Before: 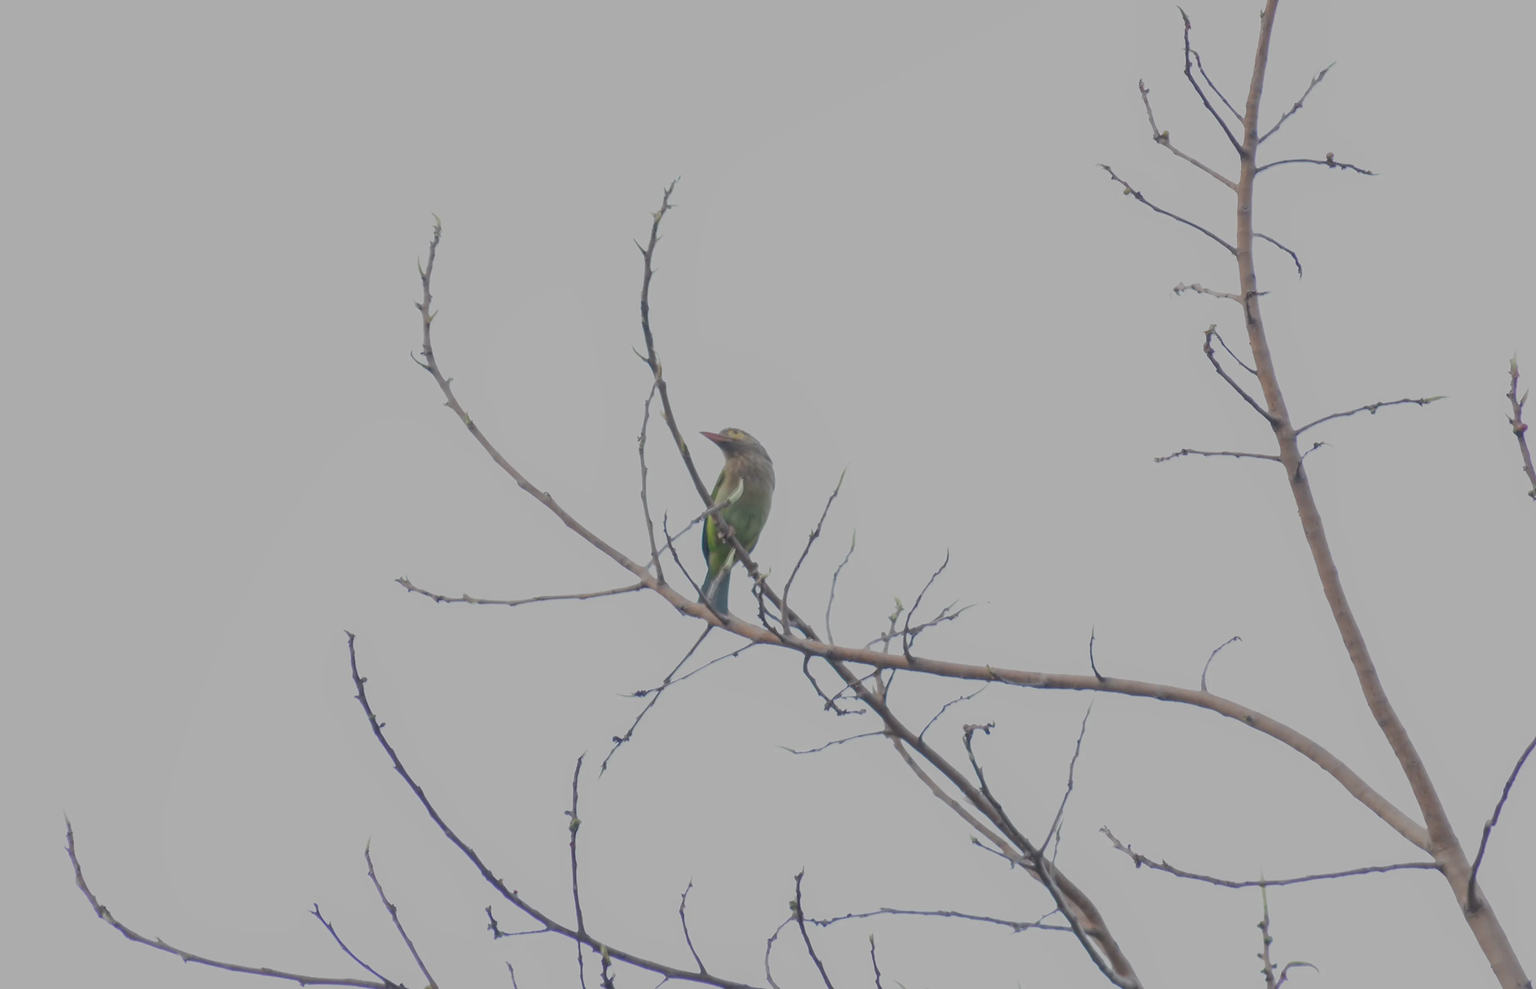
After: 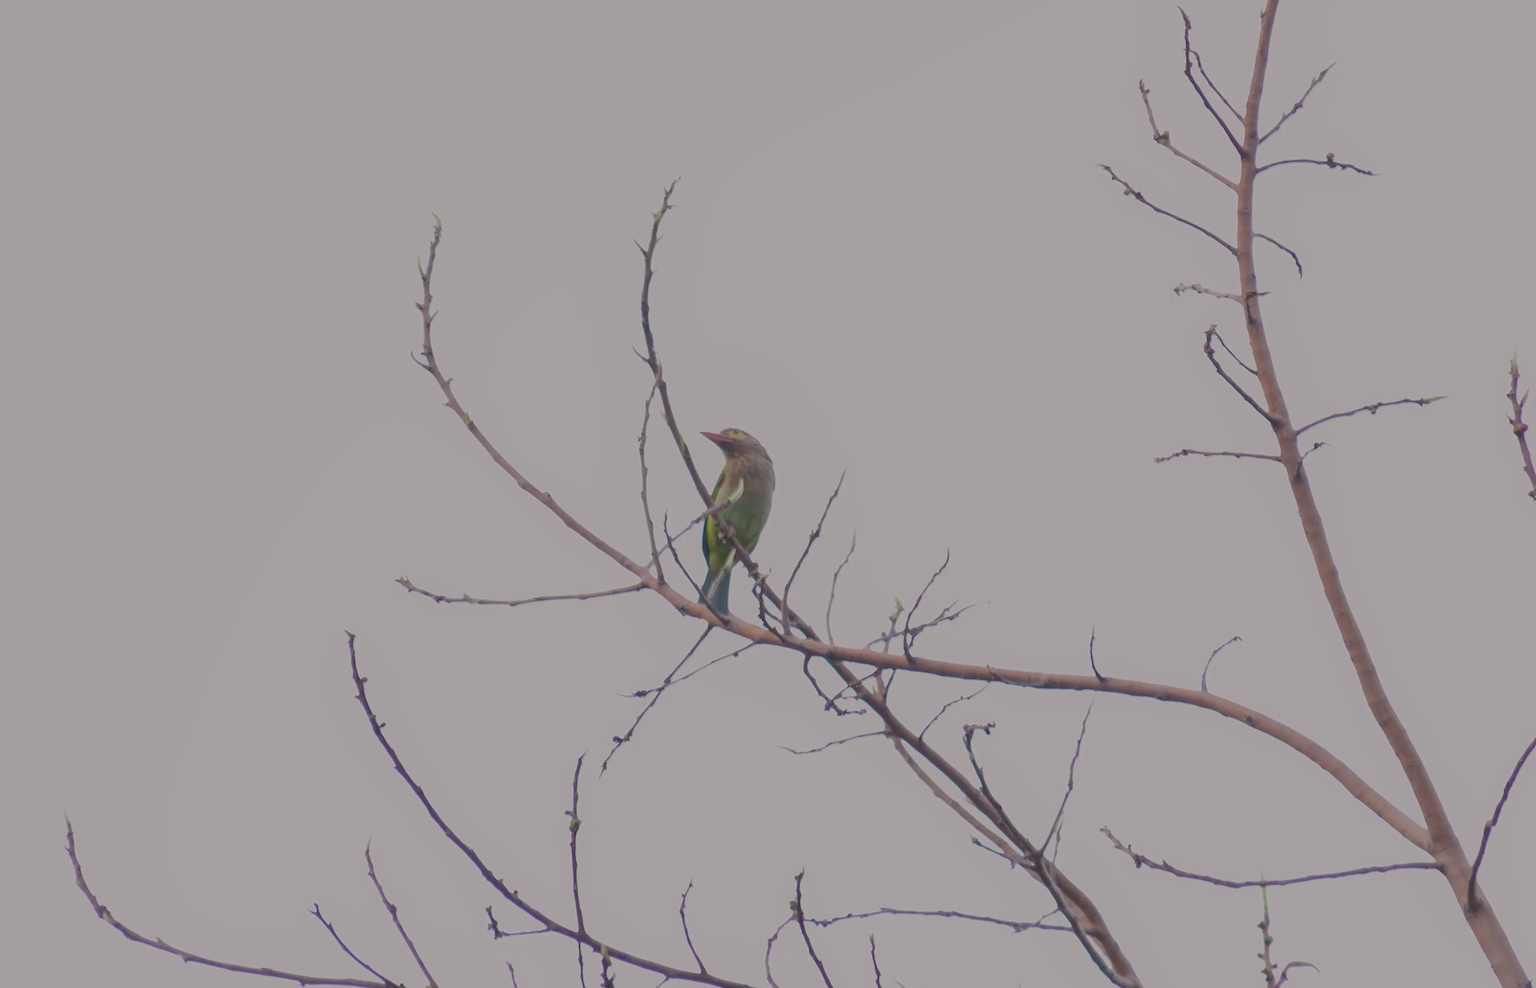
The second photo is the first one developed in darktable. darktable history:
tone curve: curves: ch0 [(0, 0.029) (0.253, 0.237) (1, 0.945)]; ch1 [(0, 0) (0.401, 0.42) (0.442, 0.47) (0.492, 0.498) (0.511, 0.523) (0.557, 0.565) (0.66, 0.683) (1, 1)]; ch2 [(0, 0) (0.394, 0.413) (0.5, 0.5) (0.578, 0.568) (1, 1)], color space Lab, independent channels, preserve colors none
velvia: on, module defaults
